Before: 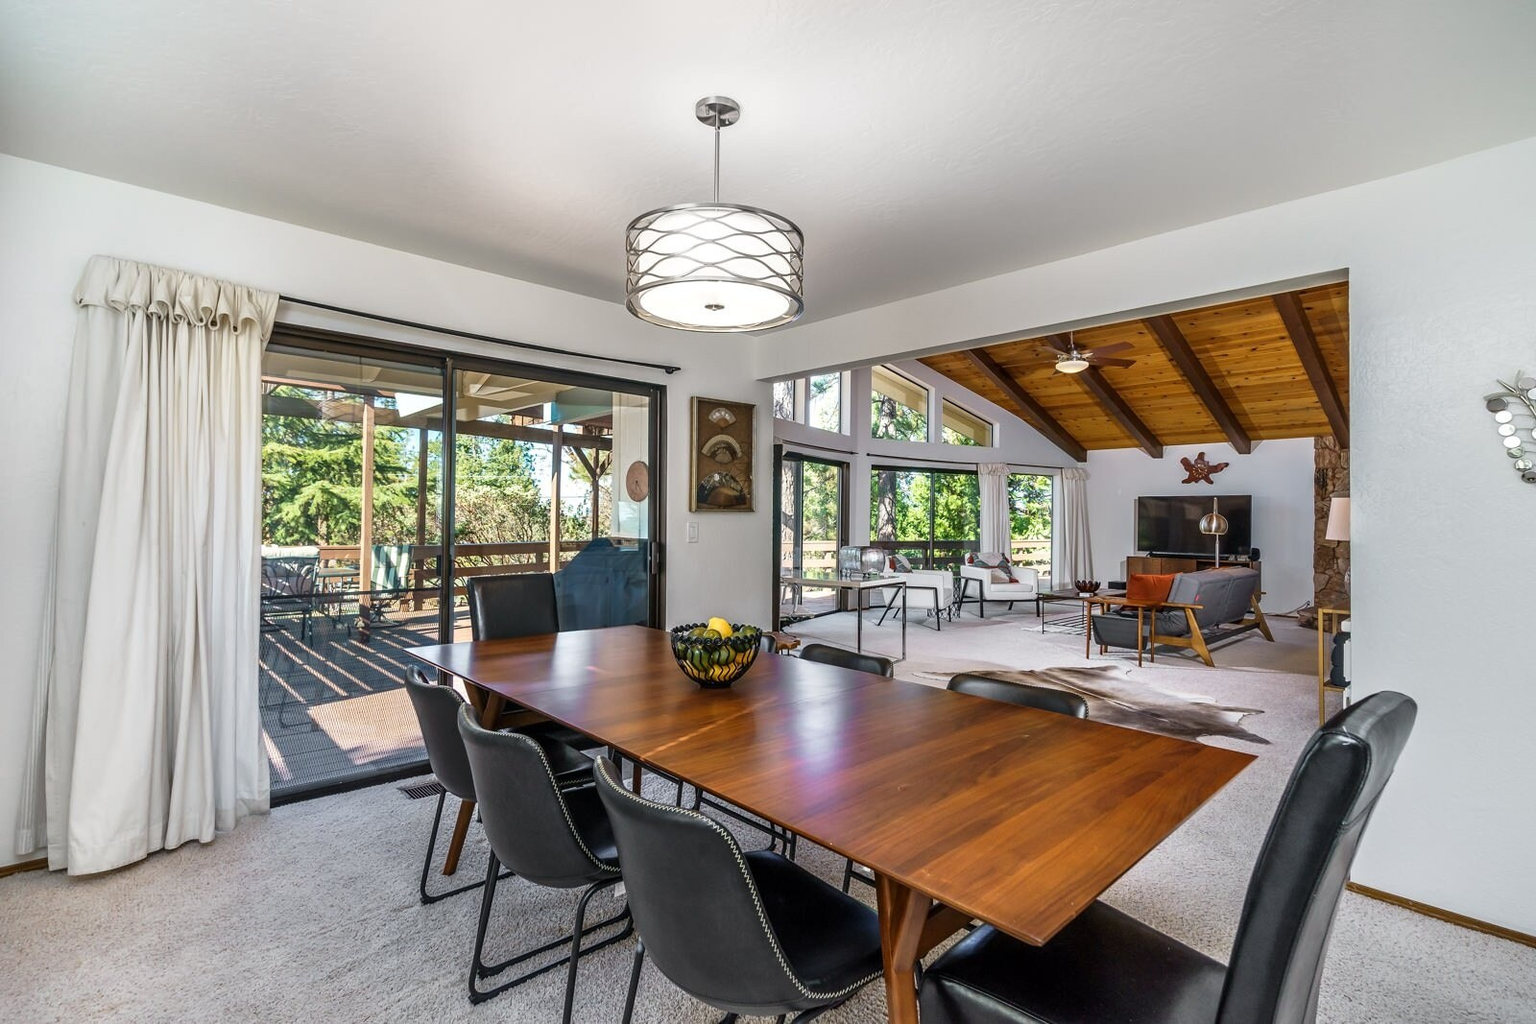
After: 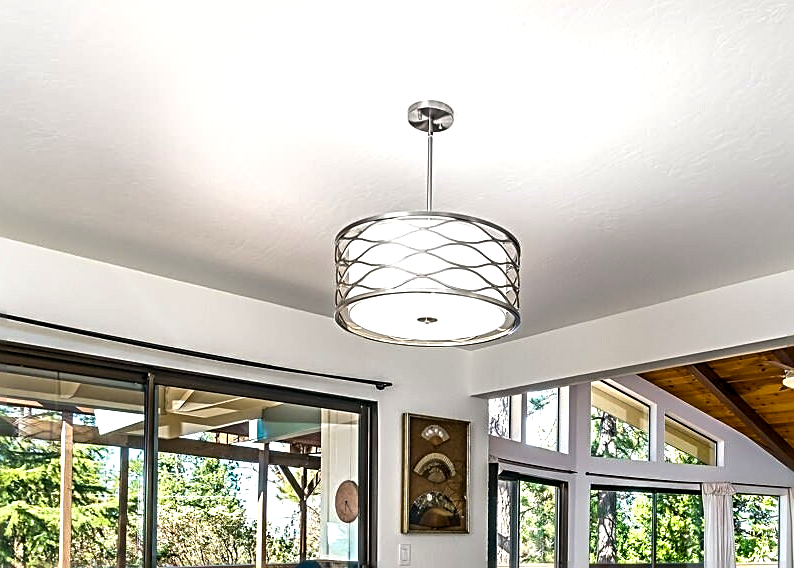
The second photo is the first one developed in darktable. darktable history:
crop: left 19.817%, right 30.558%, bottom 46.695%
color balance rgb: global offset › luminance -0.386%, linear chroma grading › global chroma 8.682%, perceptual saturation grading › global saturation 2.038%, perceptual saturation grading › highlights -2.121%, perceptual saturation grading › mid-tones 3.781%, perceptual saturation grading › shadows 7.186%, perceptual brilliance grading › highlights 13.494%, perceptual brilliance grading › mid-tones 7.632%, perceptual brilliance grading › shadows -16.873%
sharpen: radius 2.549, amount 0.634
